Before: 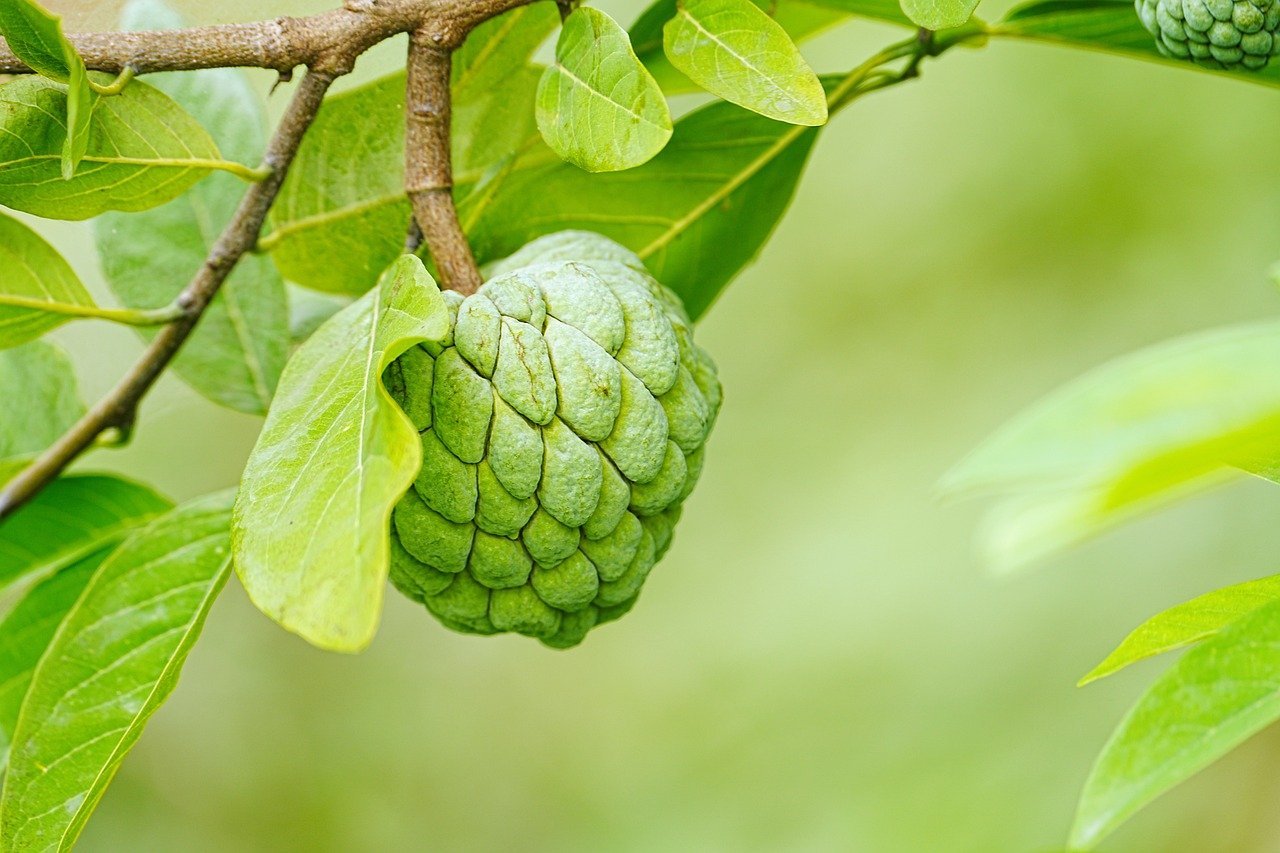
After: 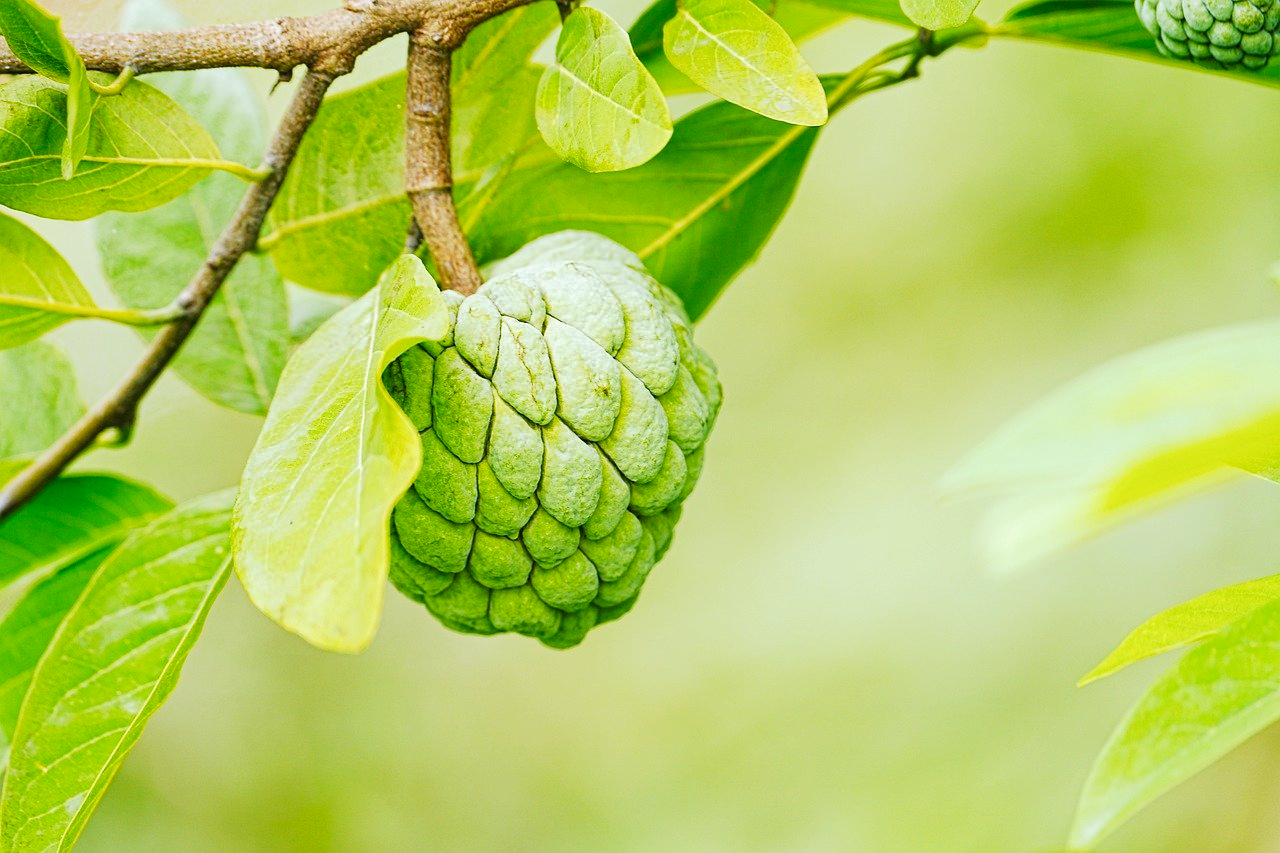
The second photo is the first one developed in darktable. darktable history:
tone curve: curves: ch0 [(0, 0) (0.003, 0.014) (0.011, 0.019) (0.025, 0.026) (0.044, 0.037) (0.069, 0.053) (0.1, 0.083) (0.136, 0.121) (0.177, 0.163) (0.224, 0.22) (0.277, 0.281) (0.335, 0.354) (0.399, 0.436) (0.468, 0.526) (0.543, 0.612) (0.623, 0.706) (0.709, 0.79) (0.801, 0.858) (0.898, 0.925) (1, 1)], preserve colors none
